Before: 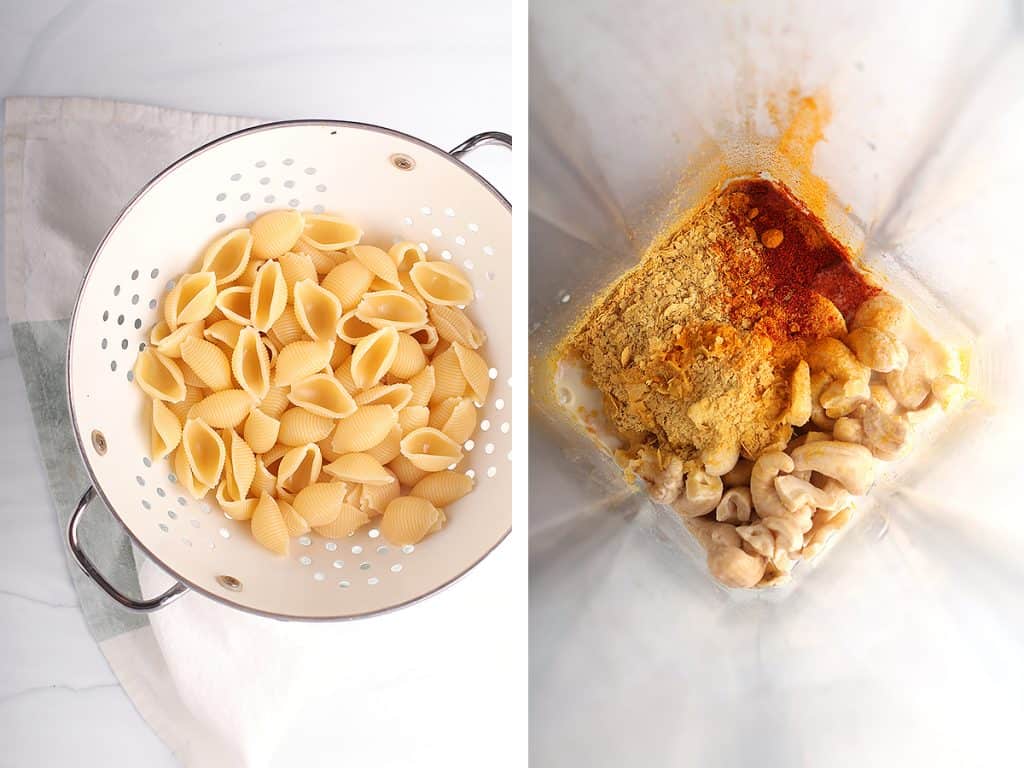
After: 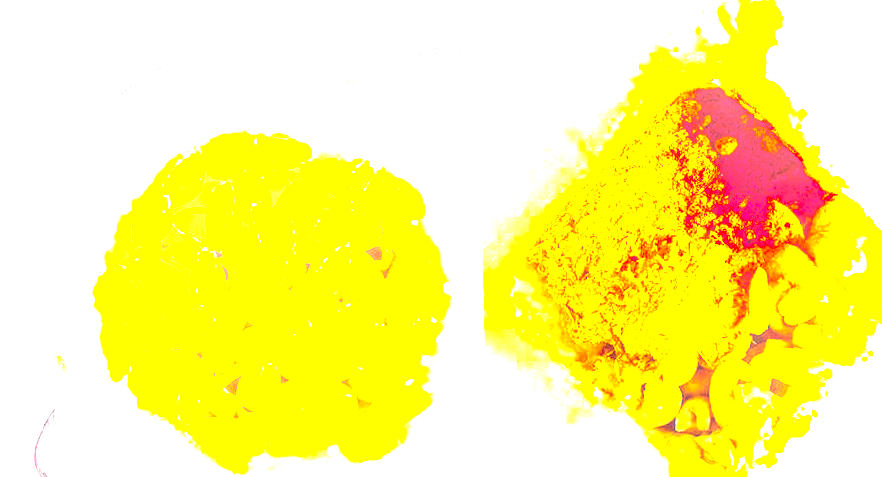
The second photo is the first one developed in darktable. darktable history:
exposure: black level correction 0, exposure 1.2 EV, compensate exposure bias true, compensate highlight preservation false
local contrast: detail 110%
contrast brightness saturation: brightness -0.09
crop: left 3.015%, top 8.969%, right 9.647%, bottom 26.457%
rotate and perspective: rotation -1.32°, lens shift (horizontal) -0.031, crop left 0.015, crop right 0.985, crop top 0.047, crop bottom 0.982
white balance: red 1, blue 1
color balance rgb: linear chroma grading › highlights 100%, linear chroma grading › global chroma 23.41%, perceptual saturation grading › global saturation 35.38%, hue shift -10.68°, perceptual brilliance grading › highlights 47.25%, perceptual brilliance grading › mid-tones 22.2%, perceptual brilliance grading › shadows -5.93%
